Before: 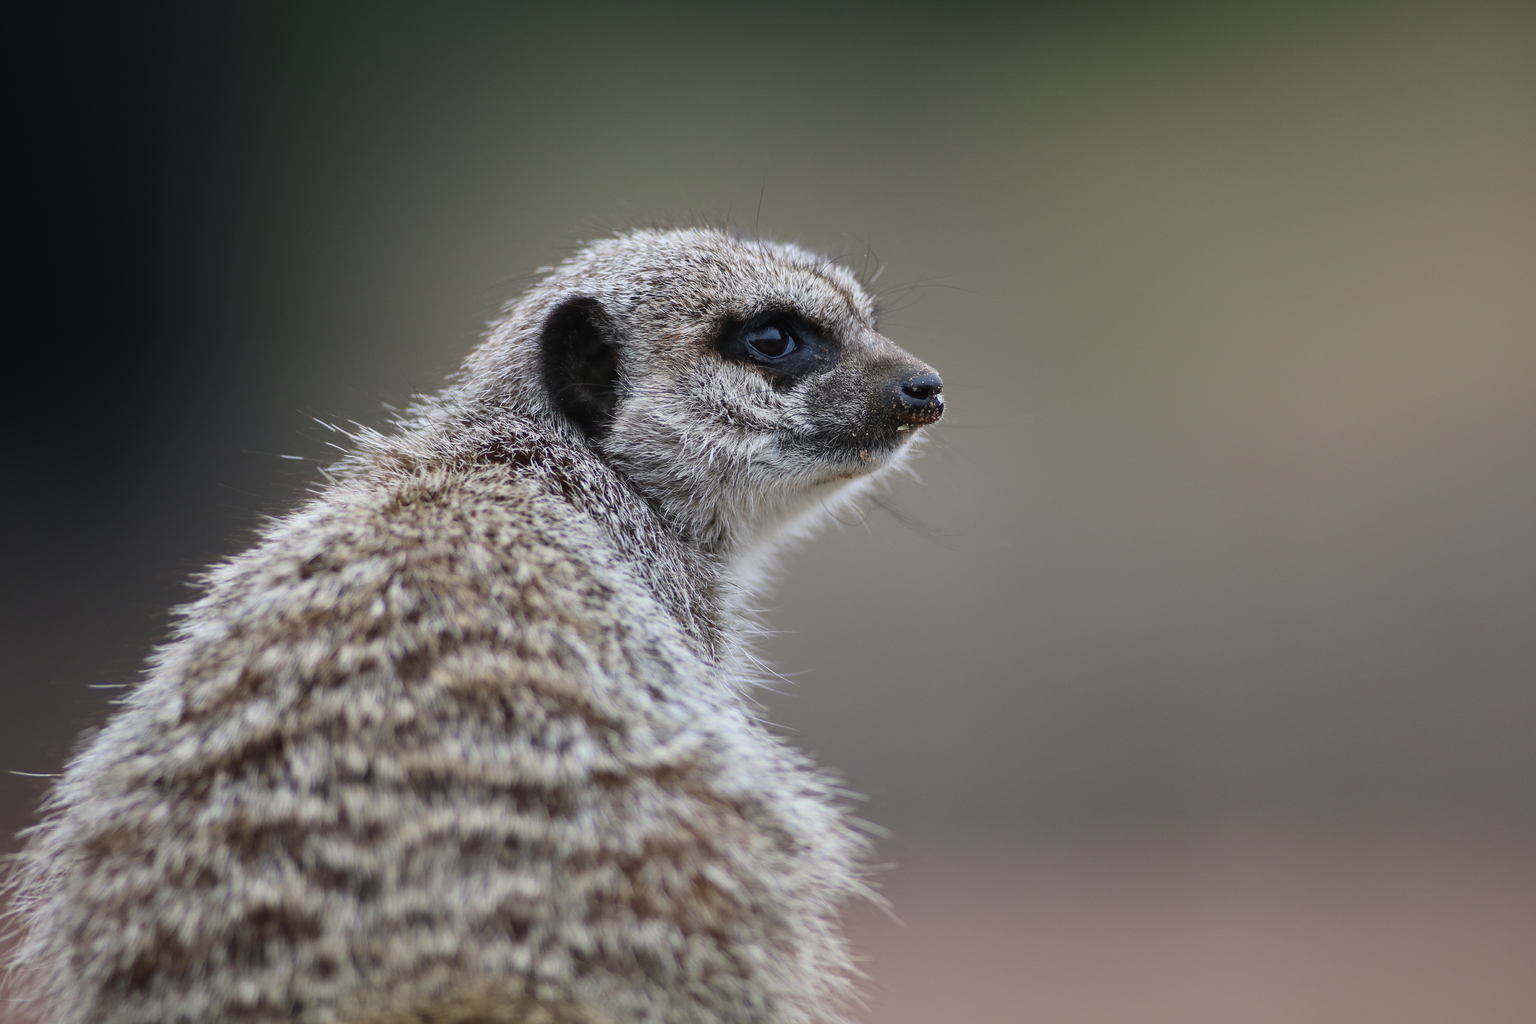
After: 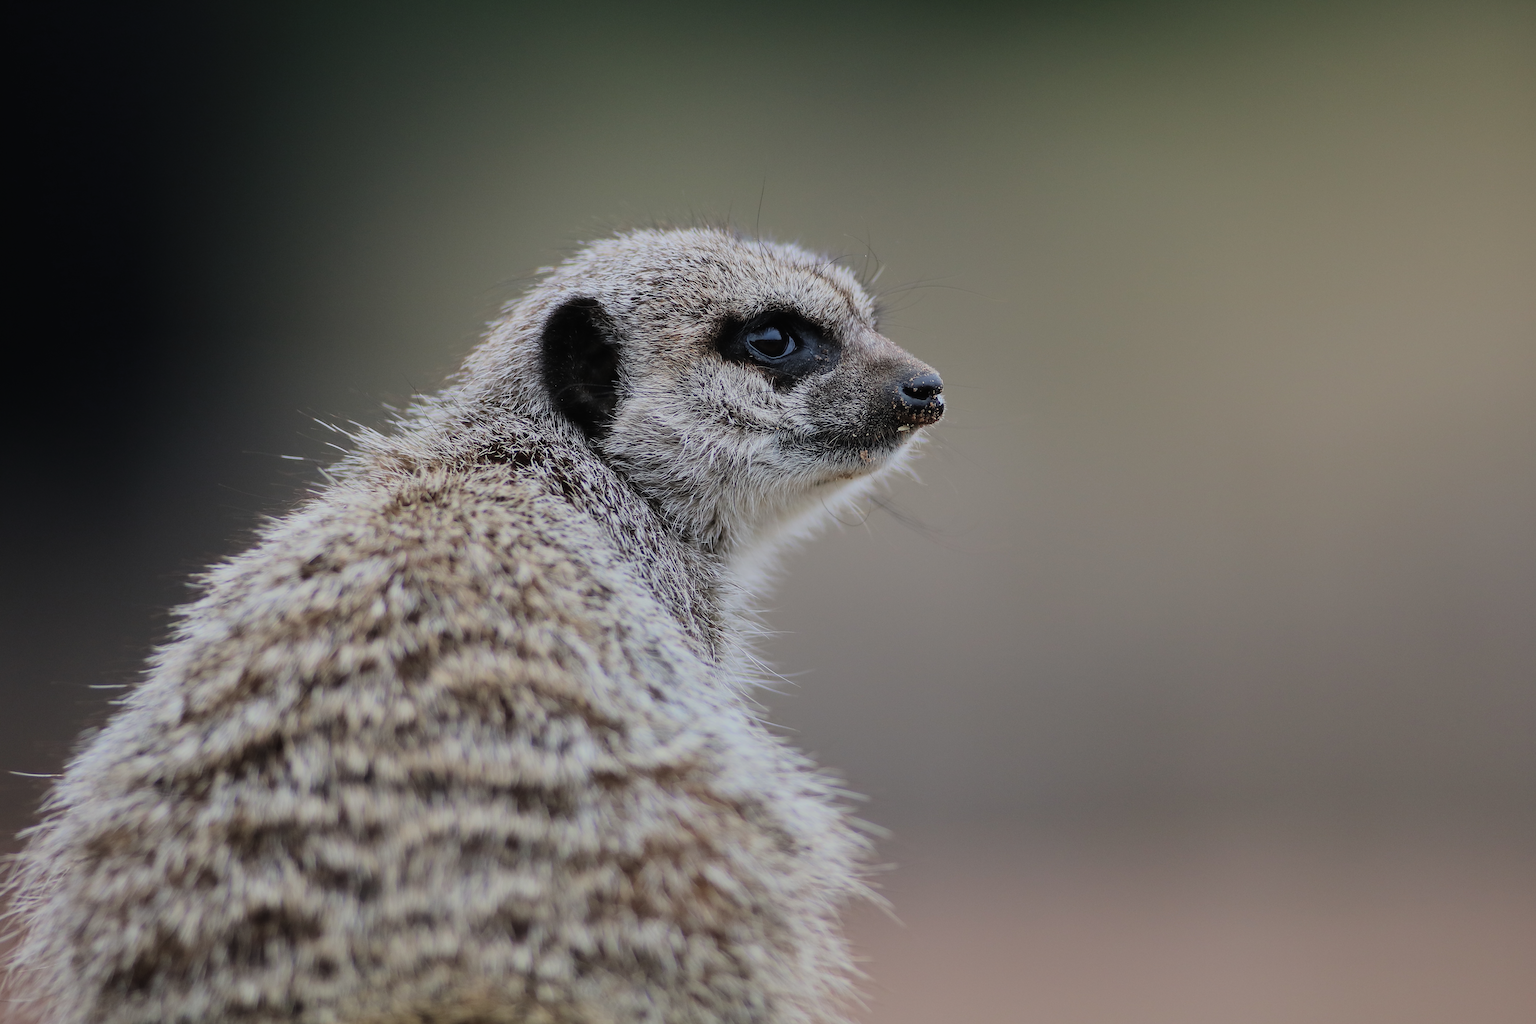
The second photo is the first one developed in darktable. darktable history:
exposure: black level correction -0.005, exposure 0.054 EV, compensate highlight preservation false
sharpen: on, module defaults
filmic rgb: black relative exposure -7.15 EV, white relative exposure 5.36 EV, hardness 3.02, color science v6 (2022)
